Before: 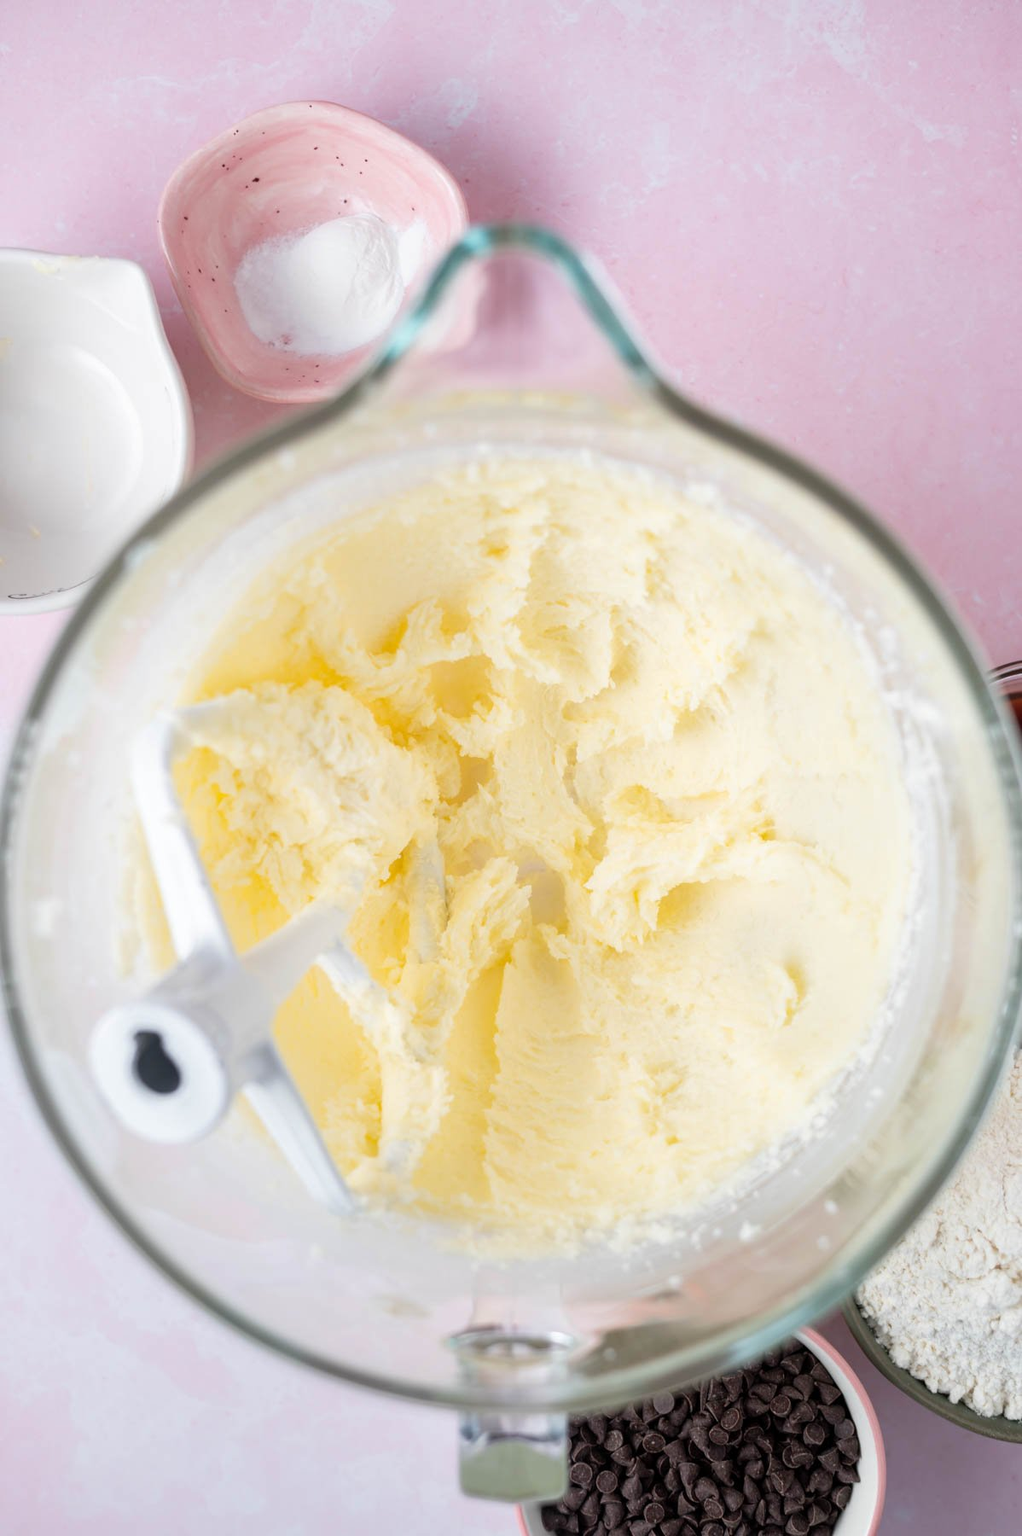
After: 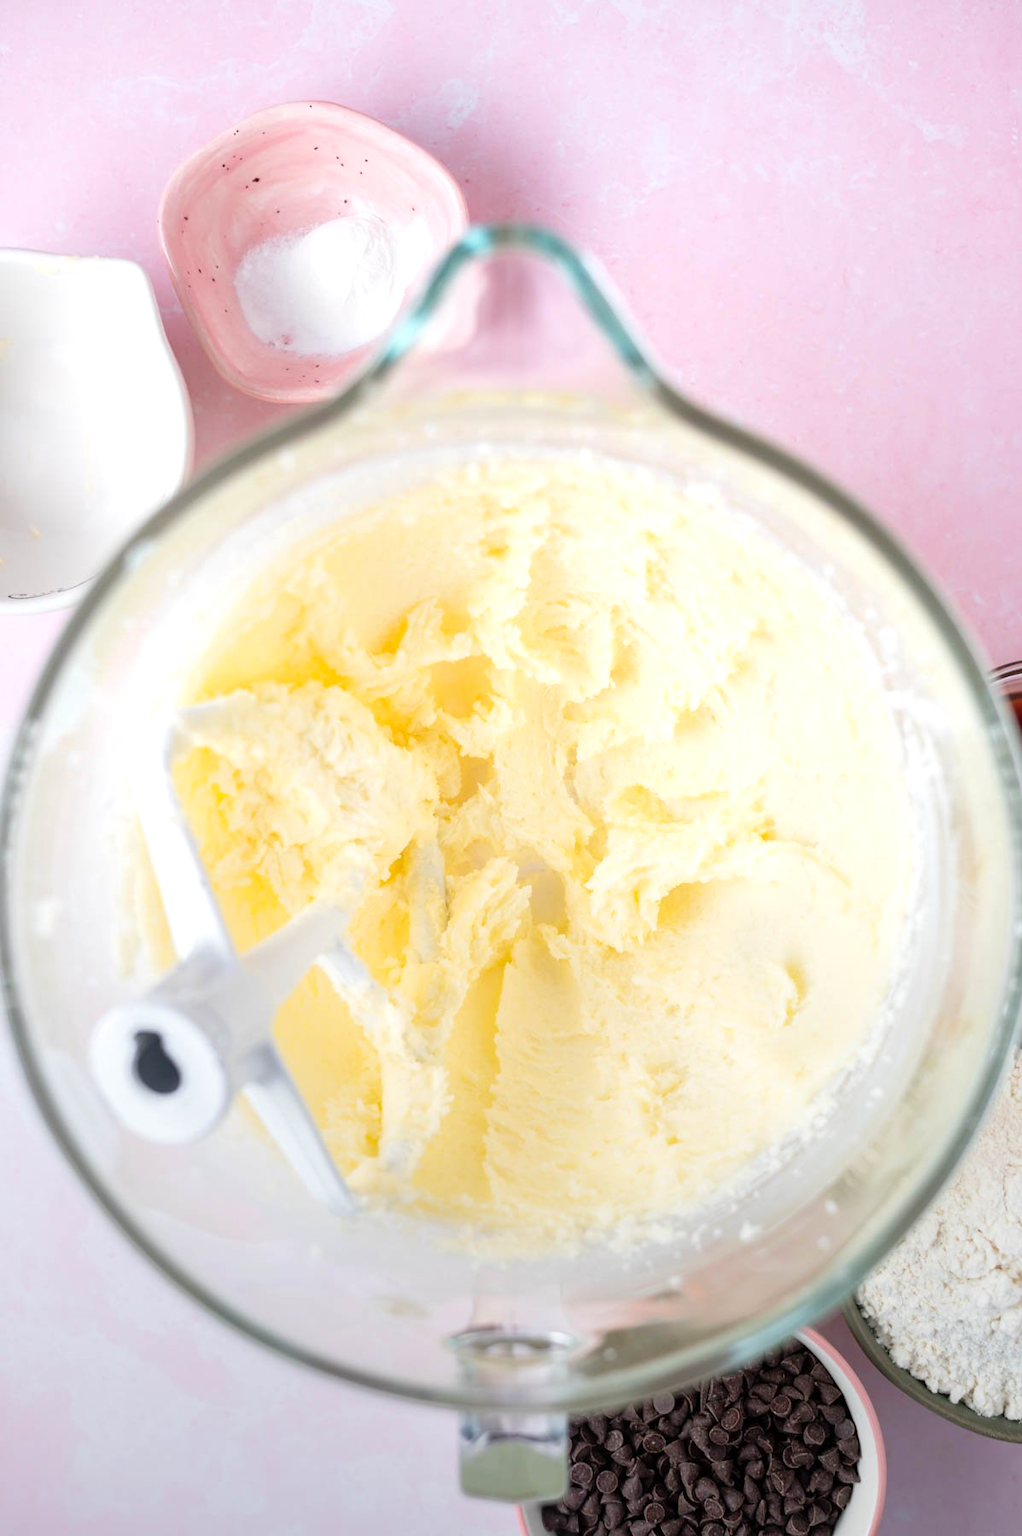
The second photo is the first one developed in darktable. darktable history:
levels: levels [0, 0.435, 0.917]
tone equalizer: on, module defaults
graduated density: rotation -180°, offset 27.42
